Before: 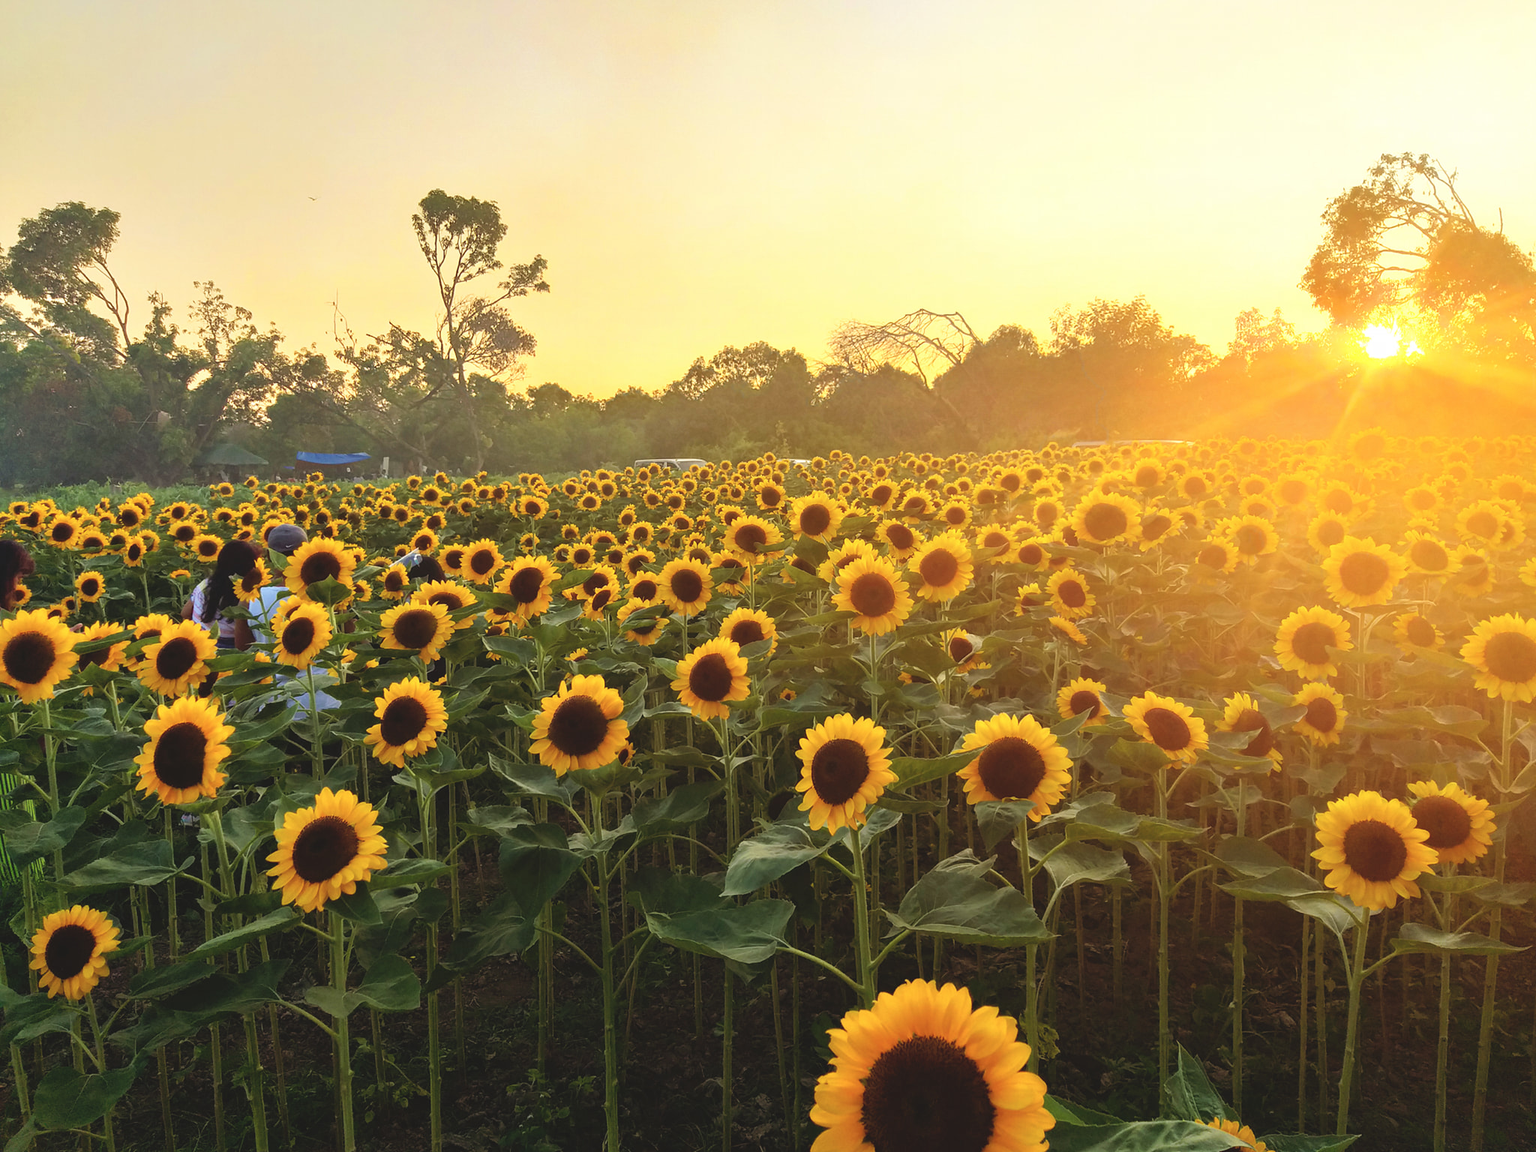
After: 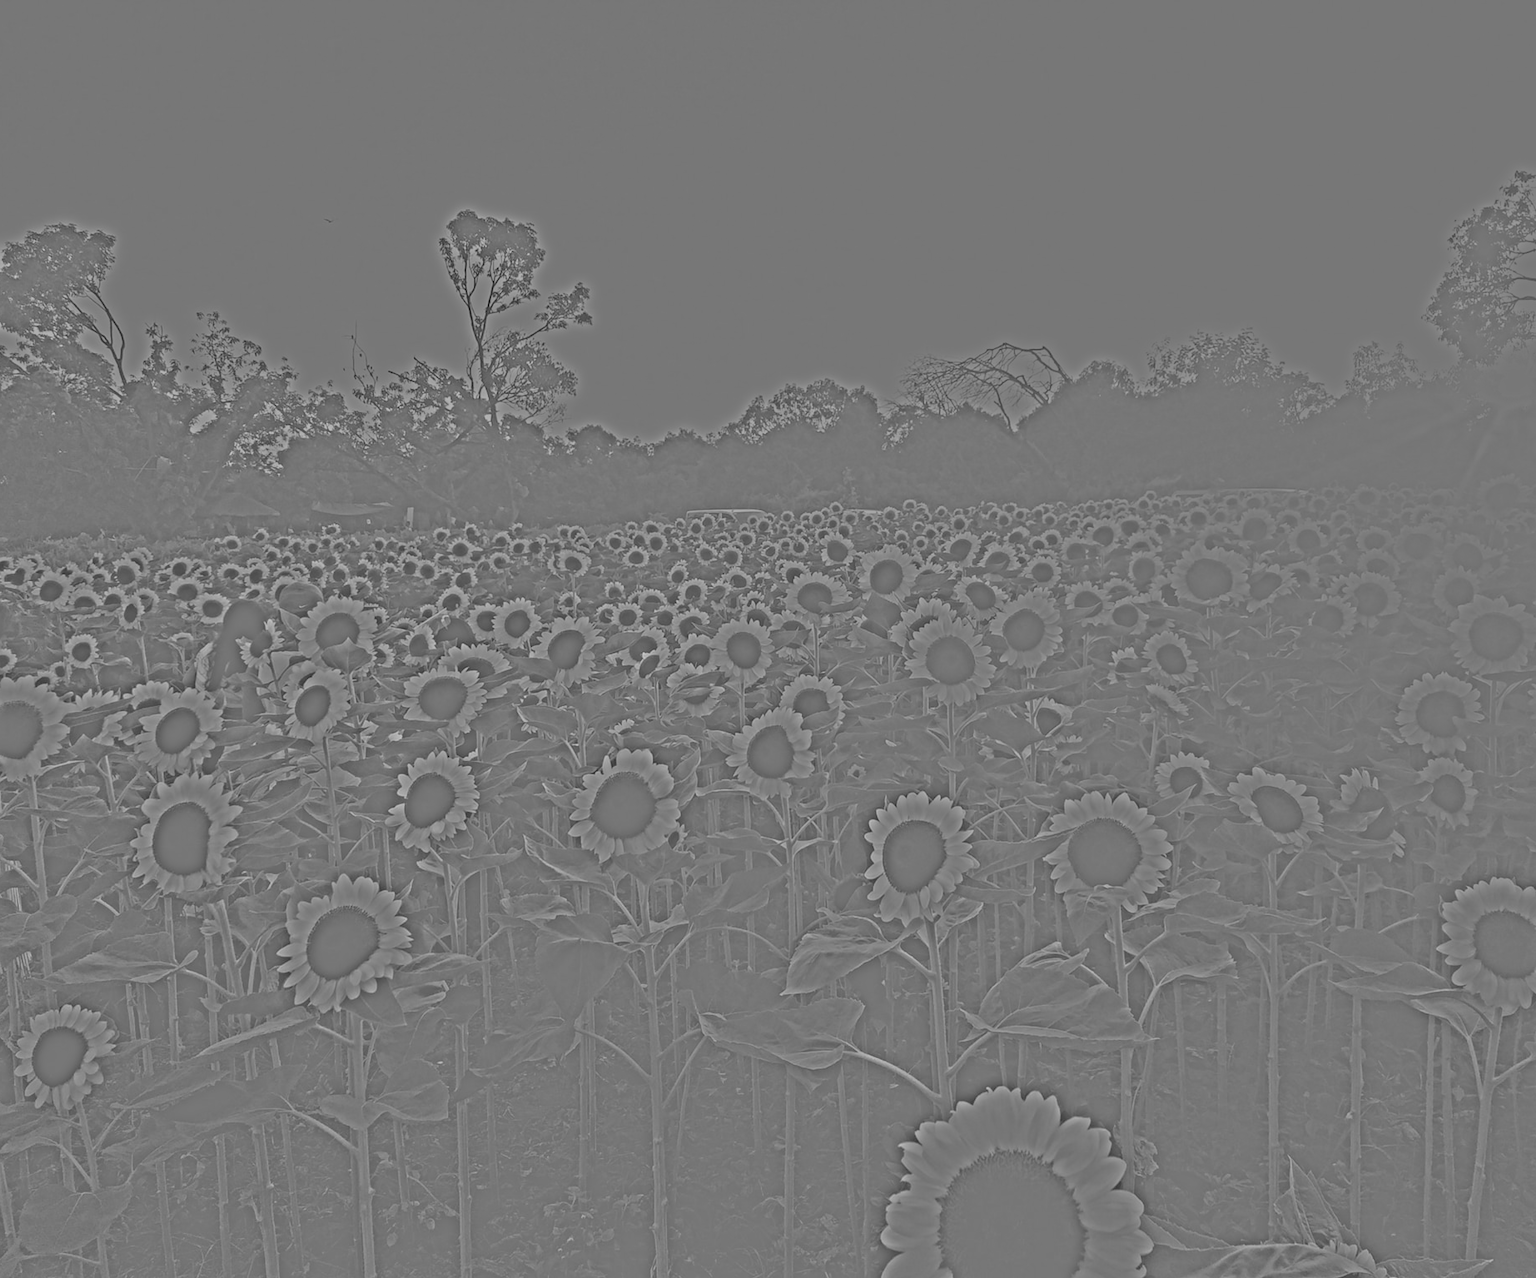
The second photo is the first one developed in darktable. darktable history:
highpass: sharpness 25.84%, contrast boost 14.94%
crop and rotate: left 1.088%, right 8.807%
